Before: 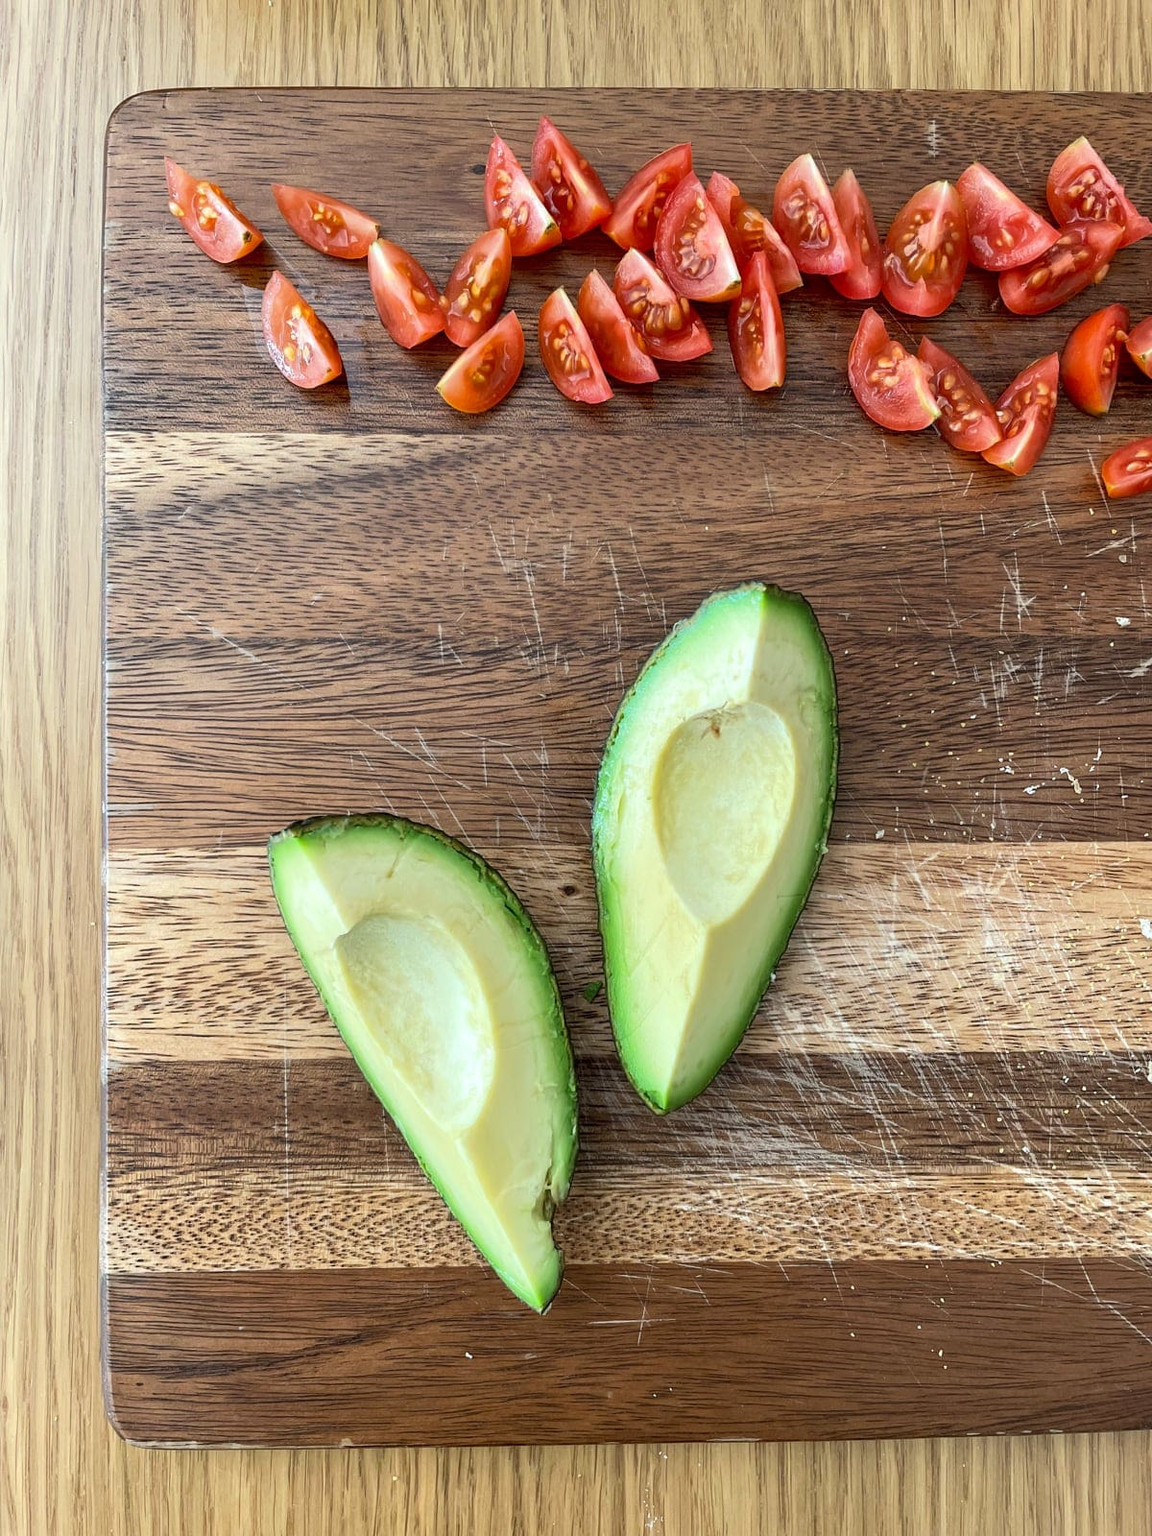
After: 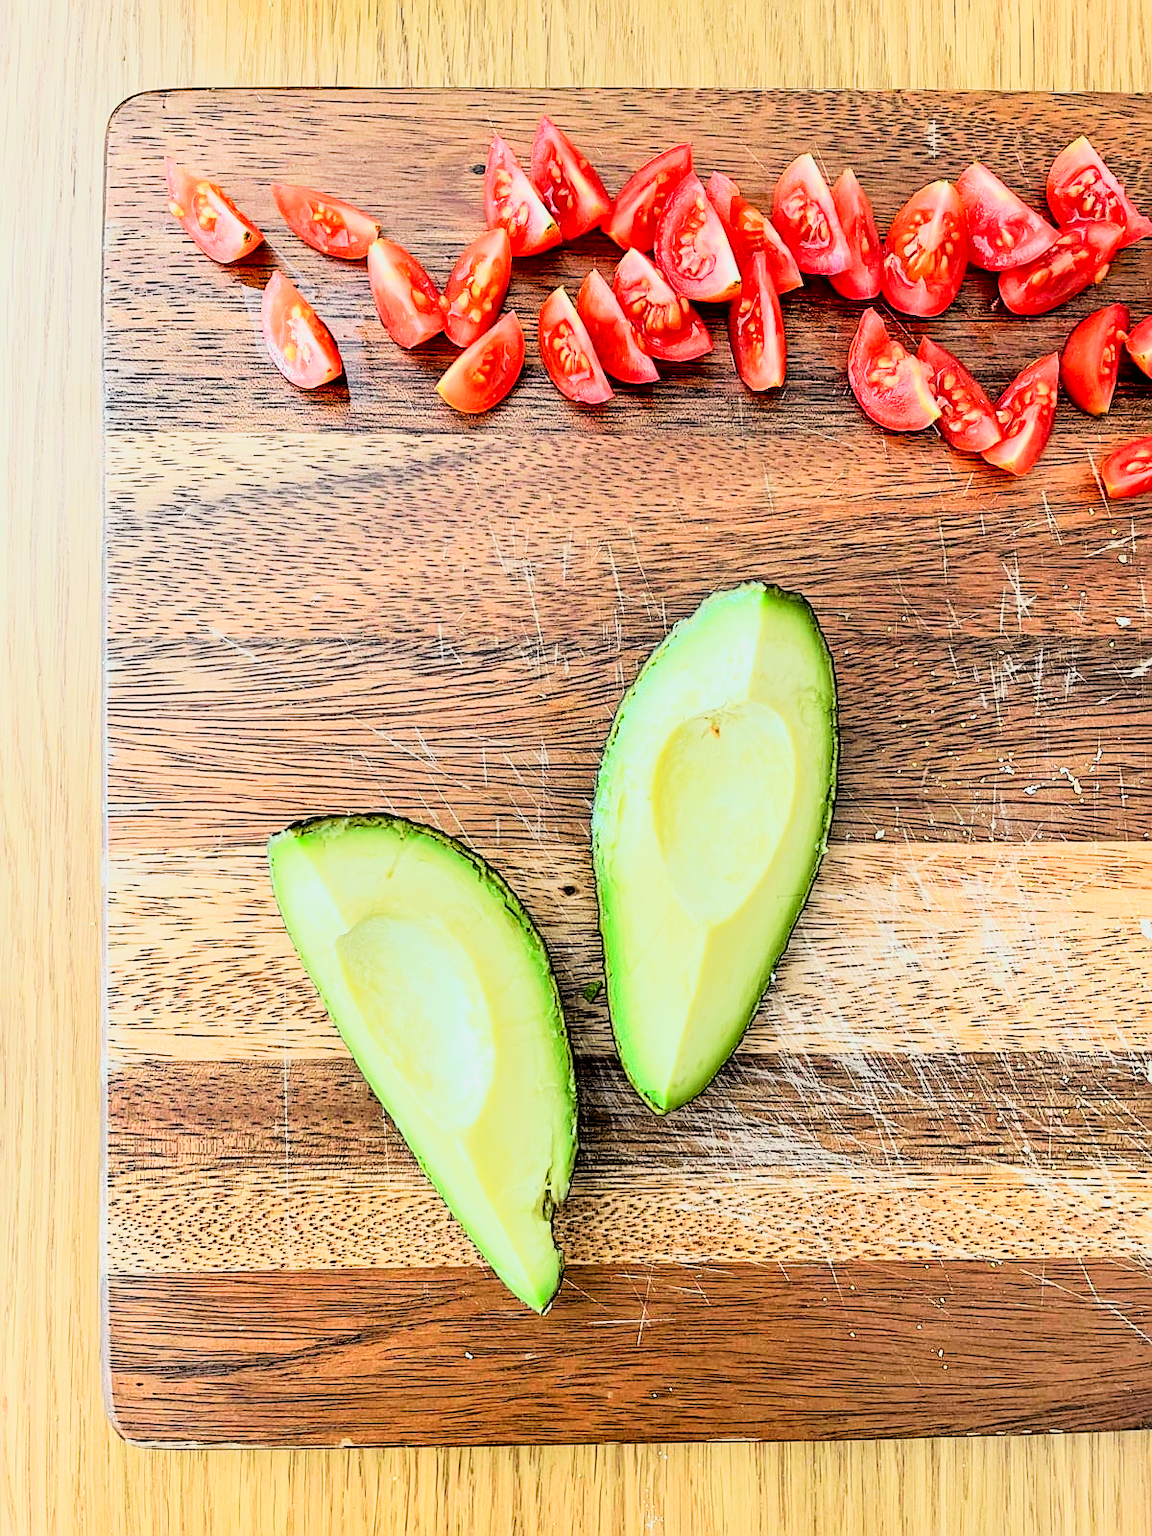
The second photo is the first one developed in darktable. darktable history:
tone curve: curves: ch0 [(0, 0.005) (0.103, 0.097) (0.18, 0.22) (0.378, 0.482) (0.504, 0.631) (0.663, 0.801) (0.834, 0.914) (1, 0.971)]; ch1 [(0, 0) (0.172, 0.123) (0.324, 0.253) (0.396, 0.388) (0.478, 0.461) (0.499, 0.498) (0.522, 0.528) (0.604, 0.692) (0.704, 0.818) (1, 1)]; ch2 [(0, 0) (0.411, 0.424) (0.496, 0.5) (0.515, 0.519) (0.555, 0.585) (0.628, 0.703) (1, 1)], color space Lab, independent channels, preserve colors none
exposure: black level correction 0, exposure 0.7 EV, compensate exposure bias true, compensate highlight preservation false
filmic rgb: black relative exposure -4.14 EV, white relative exposure 5.1 EV, hardness 2.11, contrast 1.165
sharpen: on, module defaults
